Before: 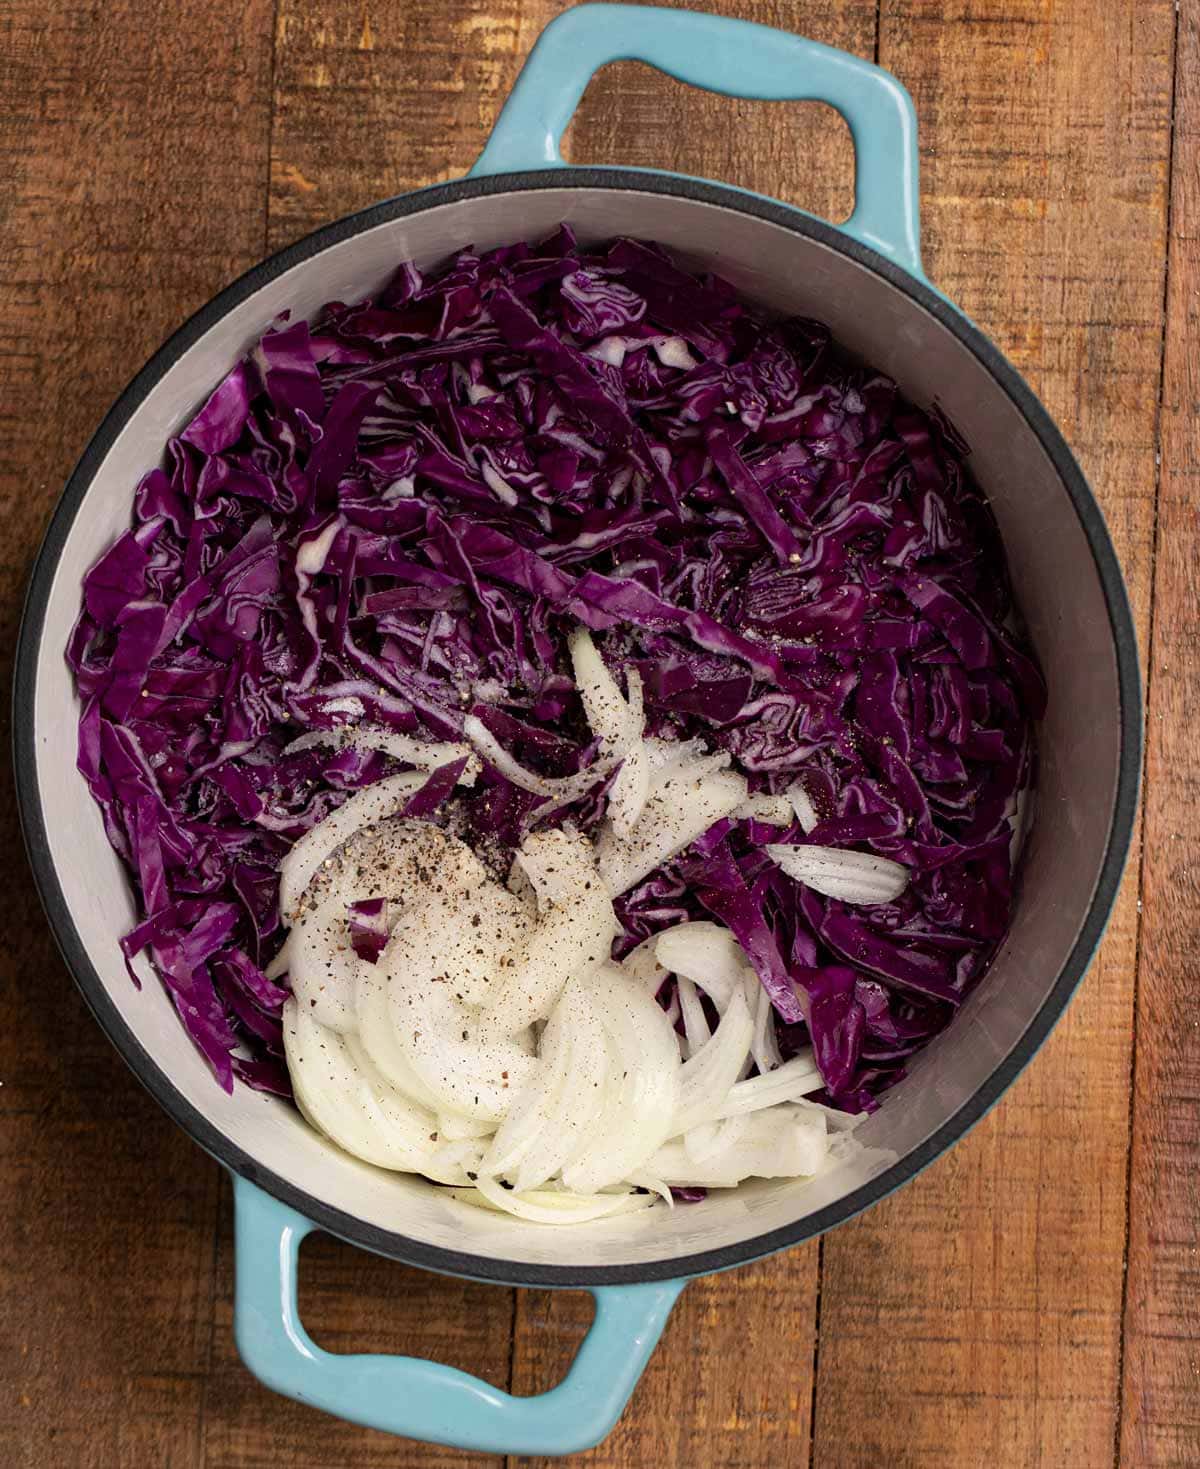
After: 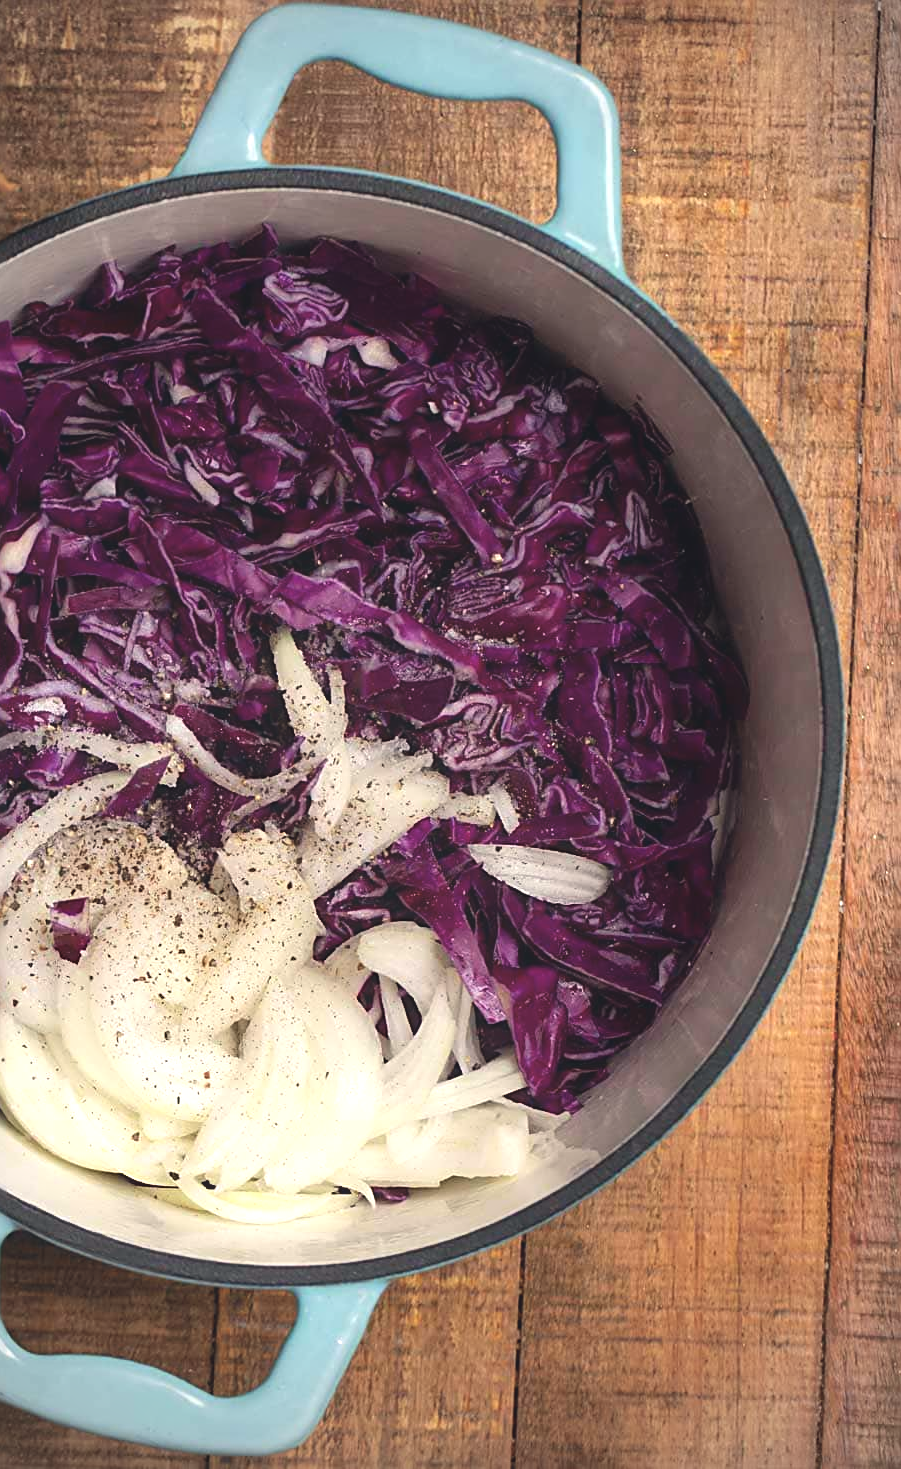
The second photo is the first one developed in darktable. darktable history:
sharpen: radius 2.539, amount 0.64
vignetting: on, module defaults
crop and rotate: left 24.9%
contrast brightness saturation: contrast -0.095, saturation -0.087
color correction: highlights a* 0.297, highlights b* 2.7, shadows a* -0.996, shadows b* -4.59
exposure: black level correction -0.005, exposure 0.612 EV, compensate highlight preservation false
contrast equalizer: octaves 7, y [[0.406, 0.494, 0.589, 0.753, 0.877, 0.999], [0.5 ×6], [0.5 ×6], [0 ×6], [0 ×6]], mix -0.282
local contrast: on, module defaults
